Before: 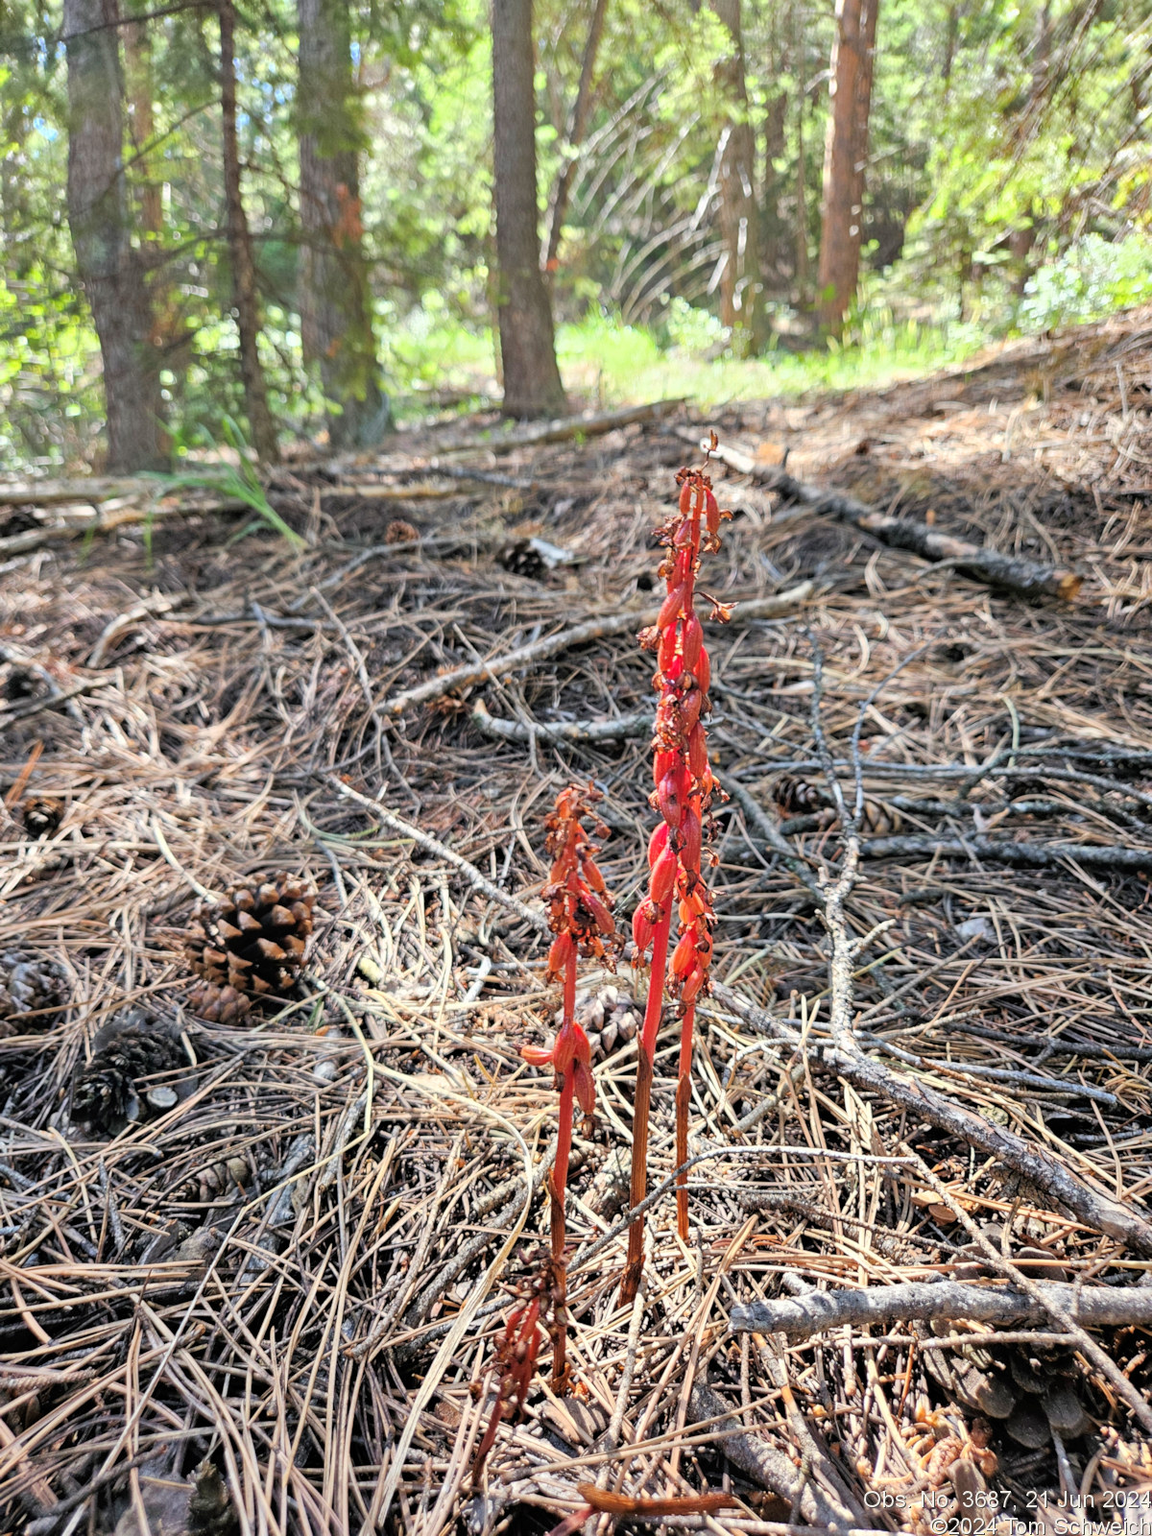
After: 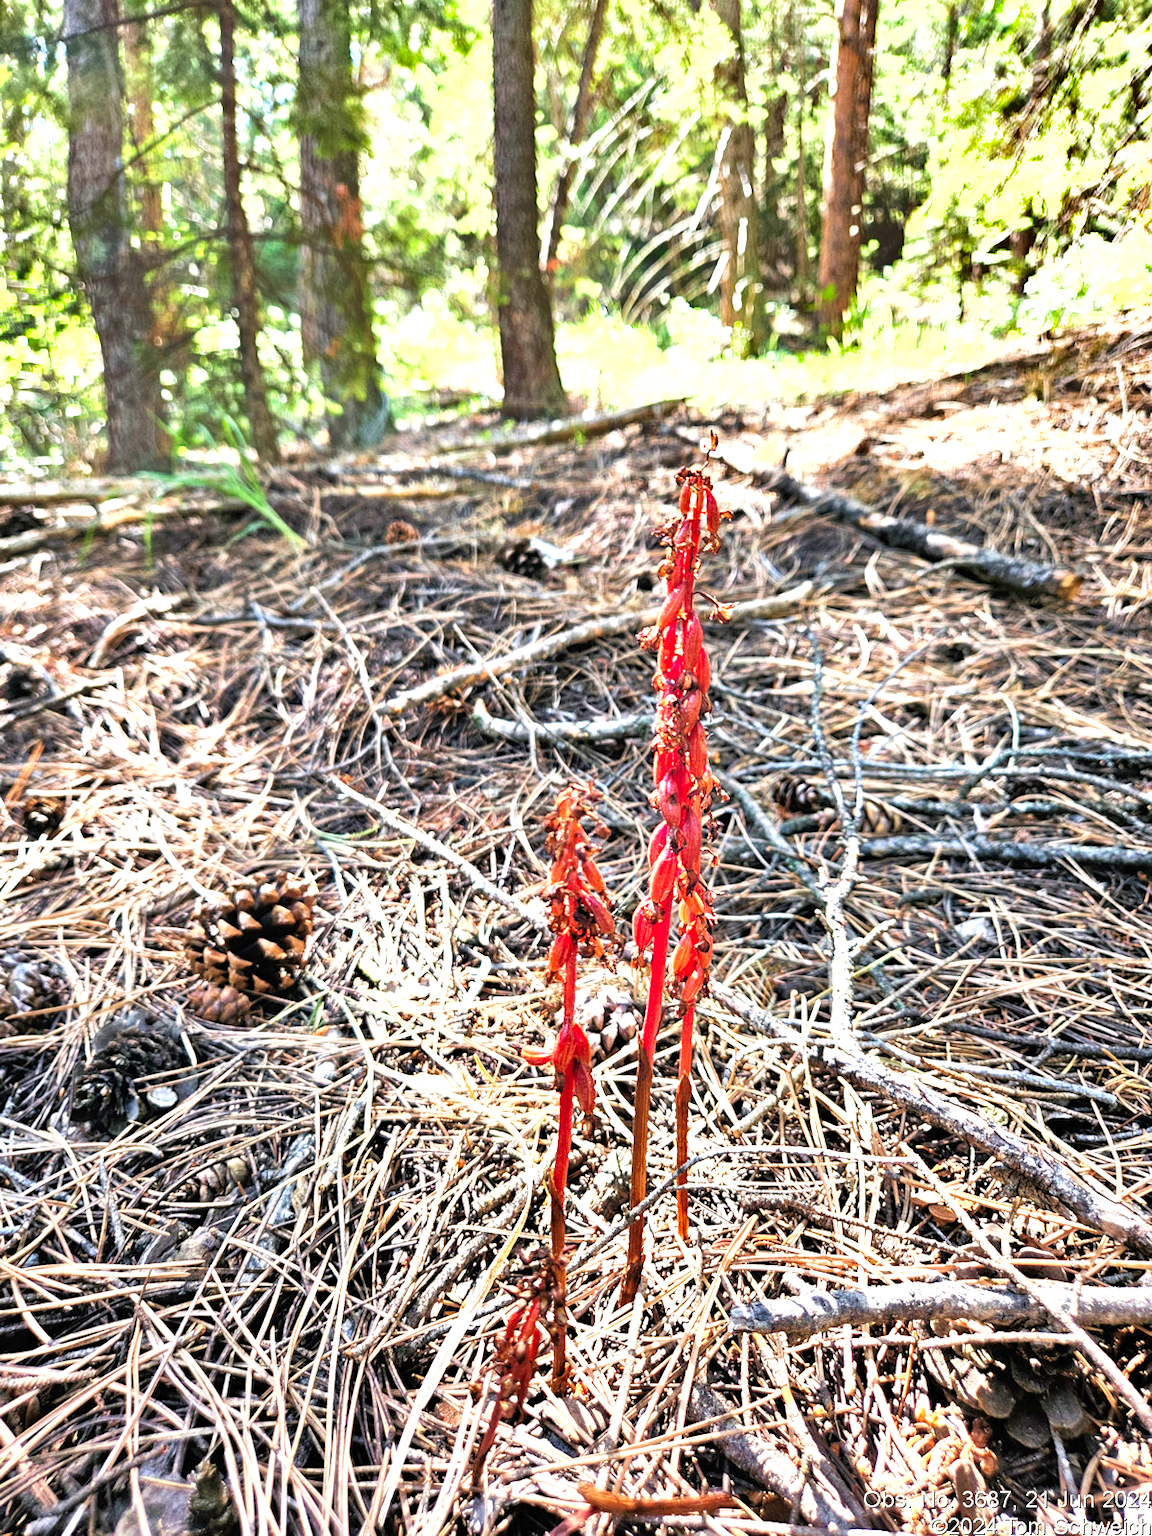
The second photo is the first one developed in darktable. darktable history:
shadows and highlights: highlights color adjustment 53.14%, soften with gaussian
velvia: on, module defaults
exposure: compensate highlight preservation false
levels: levels [0, 0.374, 0.749]
